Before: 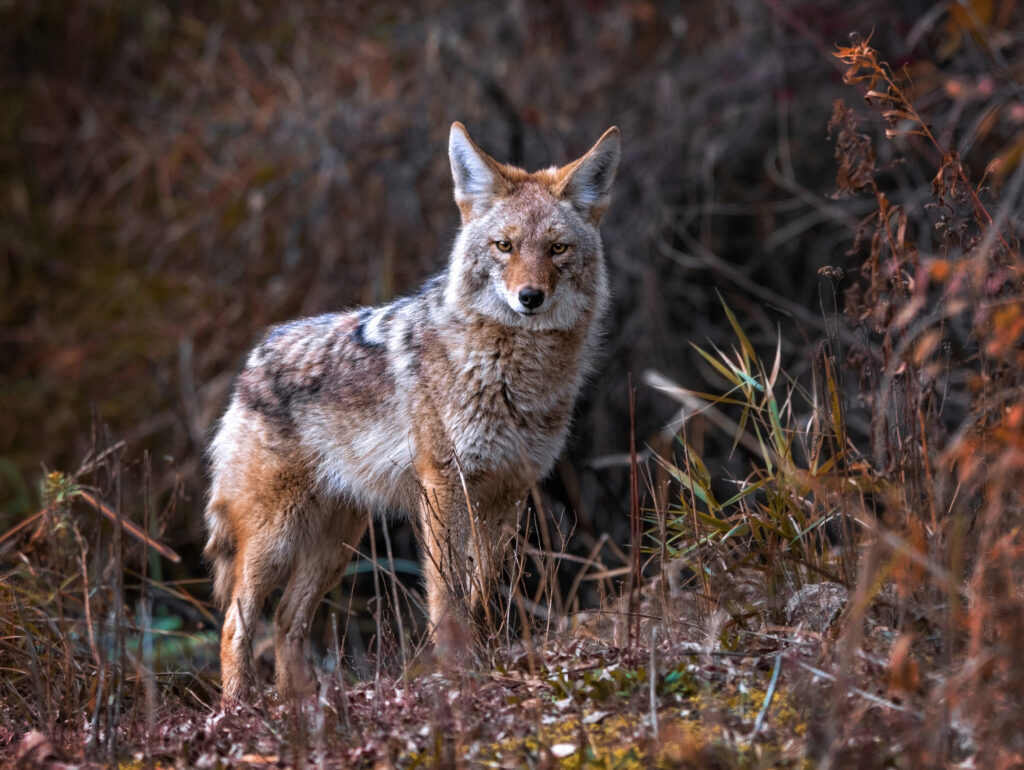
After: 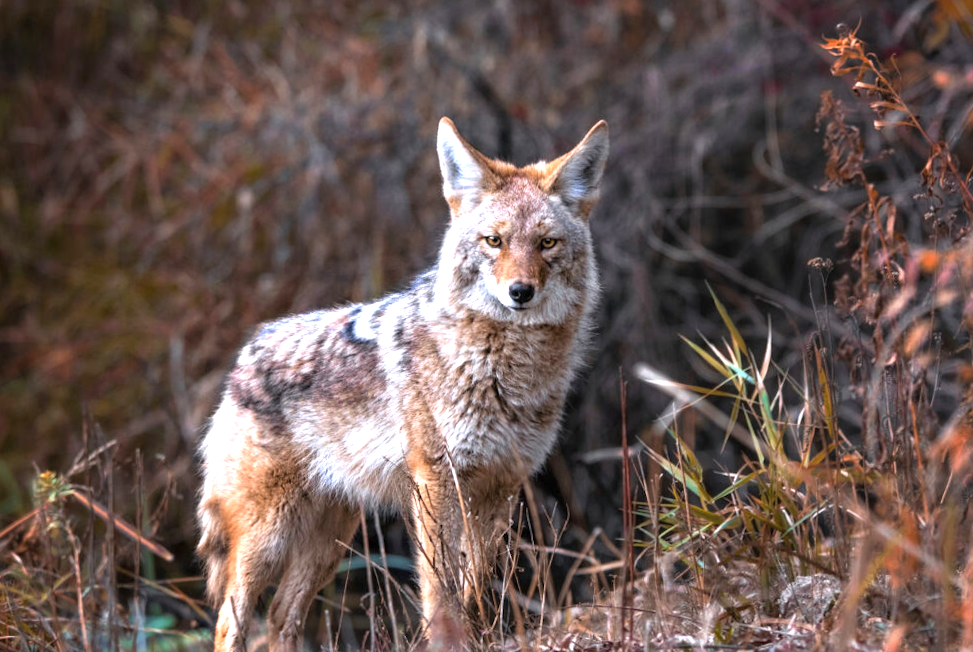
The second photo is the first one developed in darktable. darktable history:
exposure: black level correction 0, exposure 0.951 EV, compensate highlight preservation false
crop and rotate: angle 0.596°, left 0.214%, right 3.368%, bottom 14.087%
